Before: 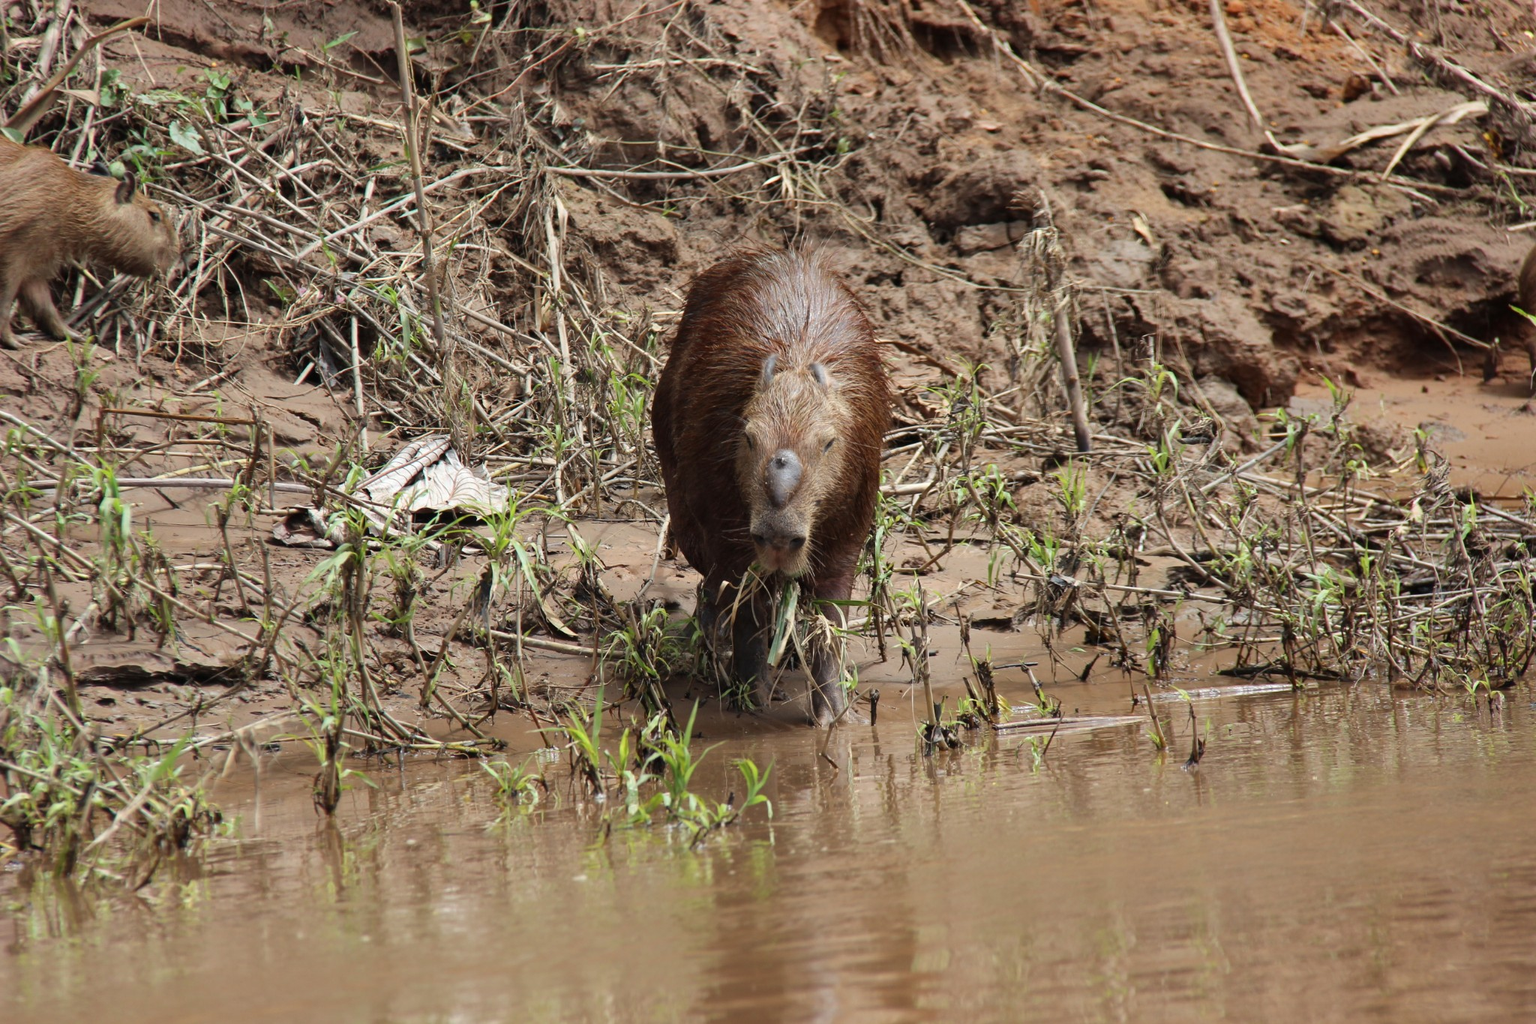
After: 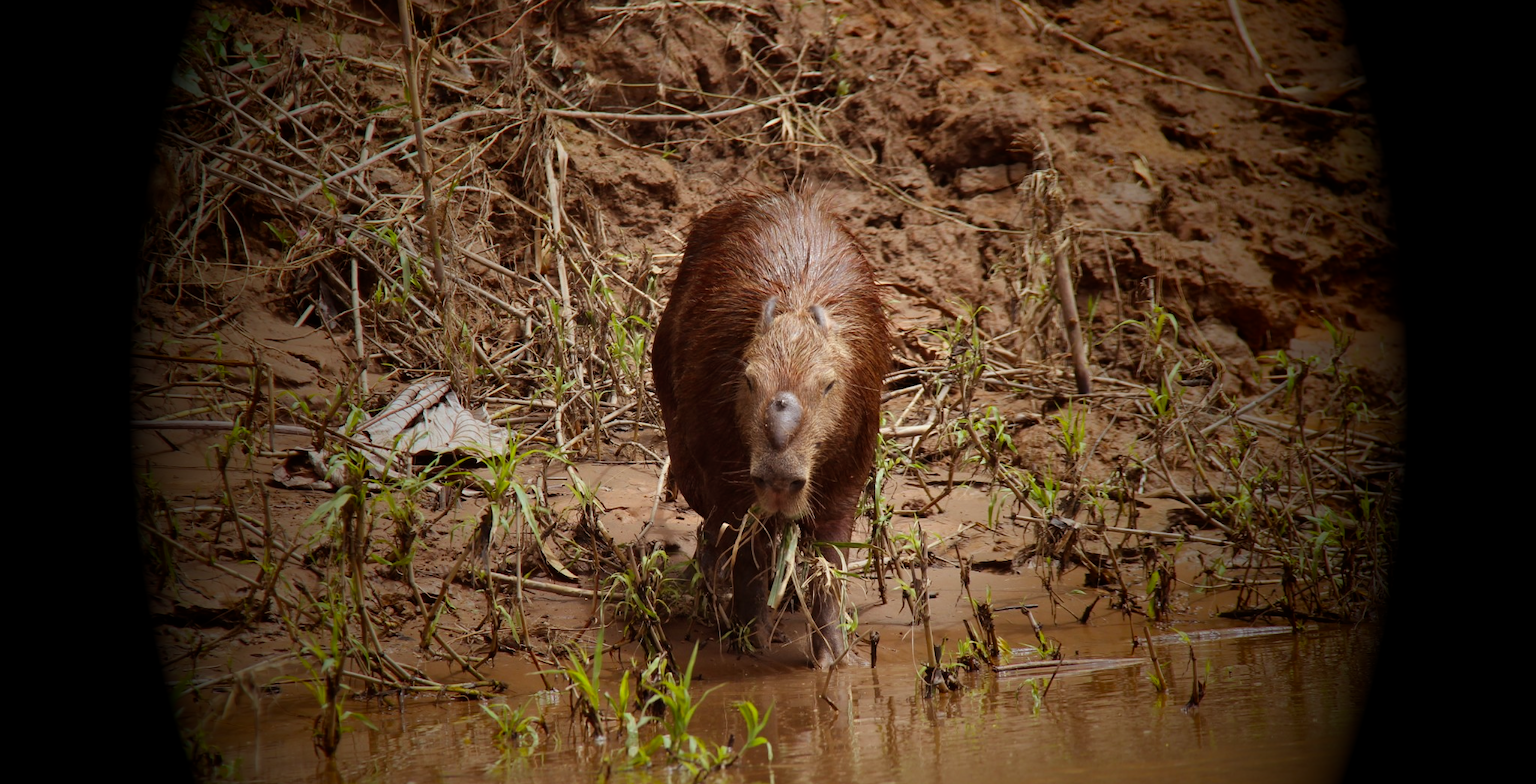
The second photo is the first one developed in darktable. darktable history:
rgb levels: mode RGB, independent channels, levels [[0, 0.5, 1], [0, 0.521, 1], [0, 0.536, 1]]
crop: top 5.667%, bottom 17.637%
vignetting: fall-off start 15.9%, fall-off radius 100%, brightness -1, saturation 0.5, width/height ratio 0.719
